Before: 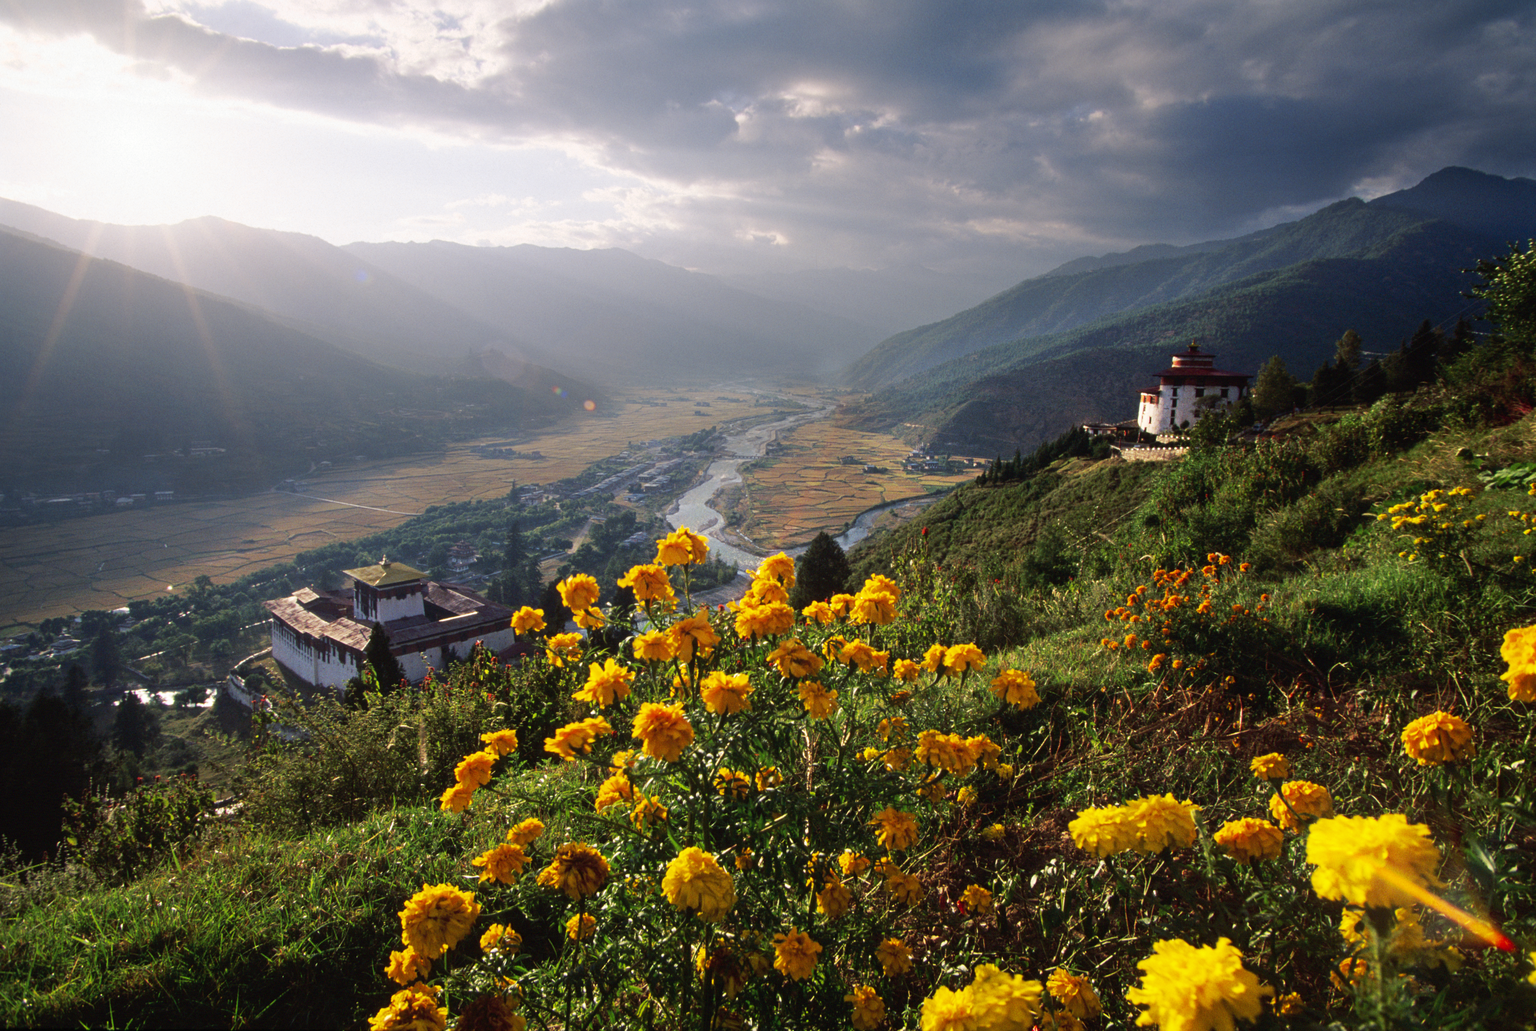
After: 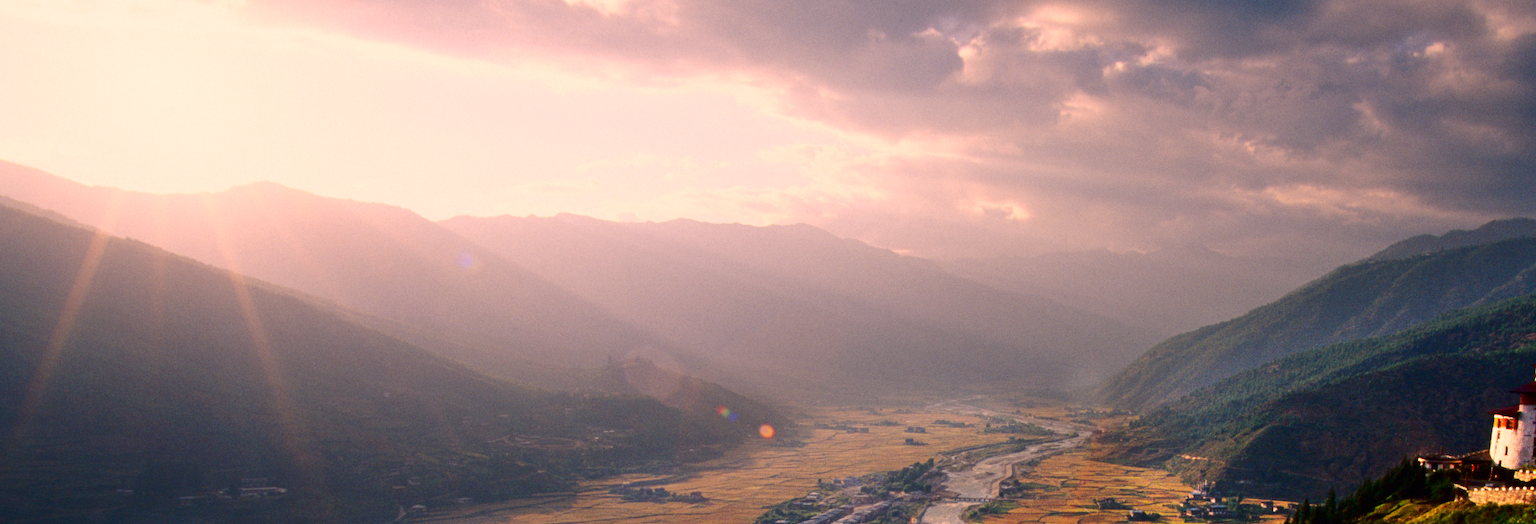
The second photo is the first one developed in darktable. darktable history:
crop: left 0.572%, top 7.635%, right 23.619%, bottom 53.741%
color correction: highlights a* 17.75, highlights b* 18.72
contrast brightness saturation: contrast 0.193, brightness -0.114, saturation 0.21
